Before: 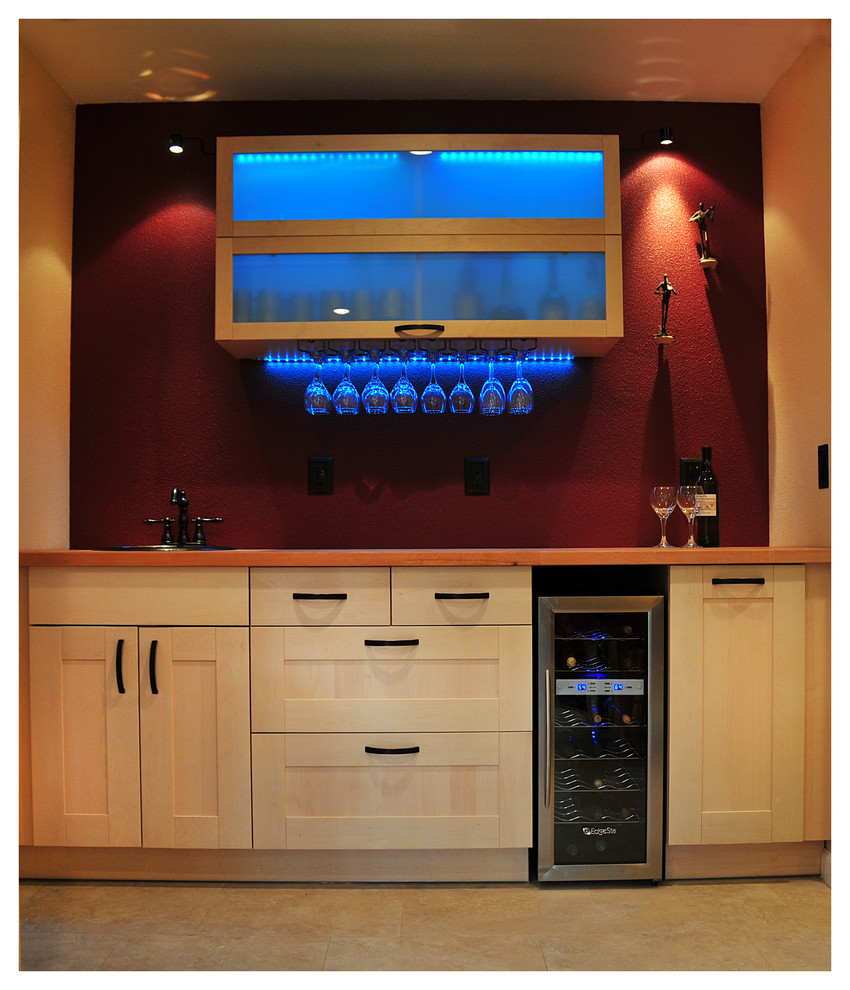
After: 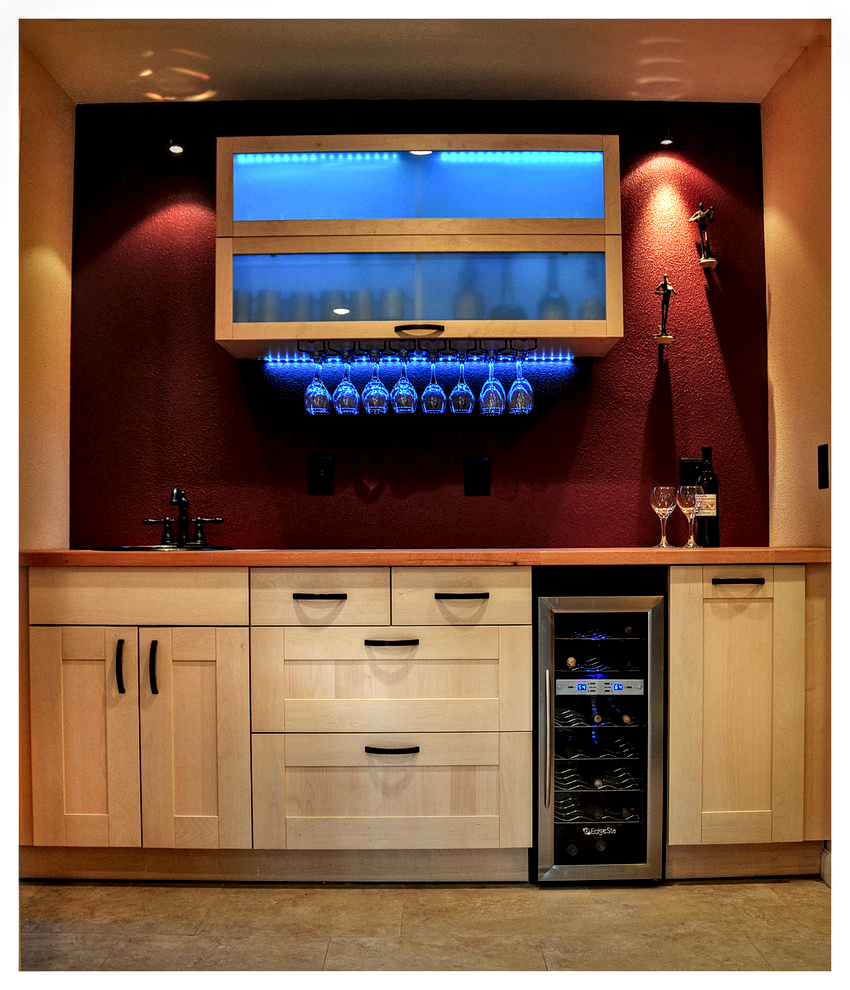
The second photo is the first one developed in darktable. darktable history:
local contrast: highlights 19%, detail 188%
